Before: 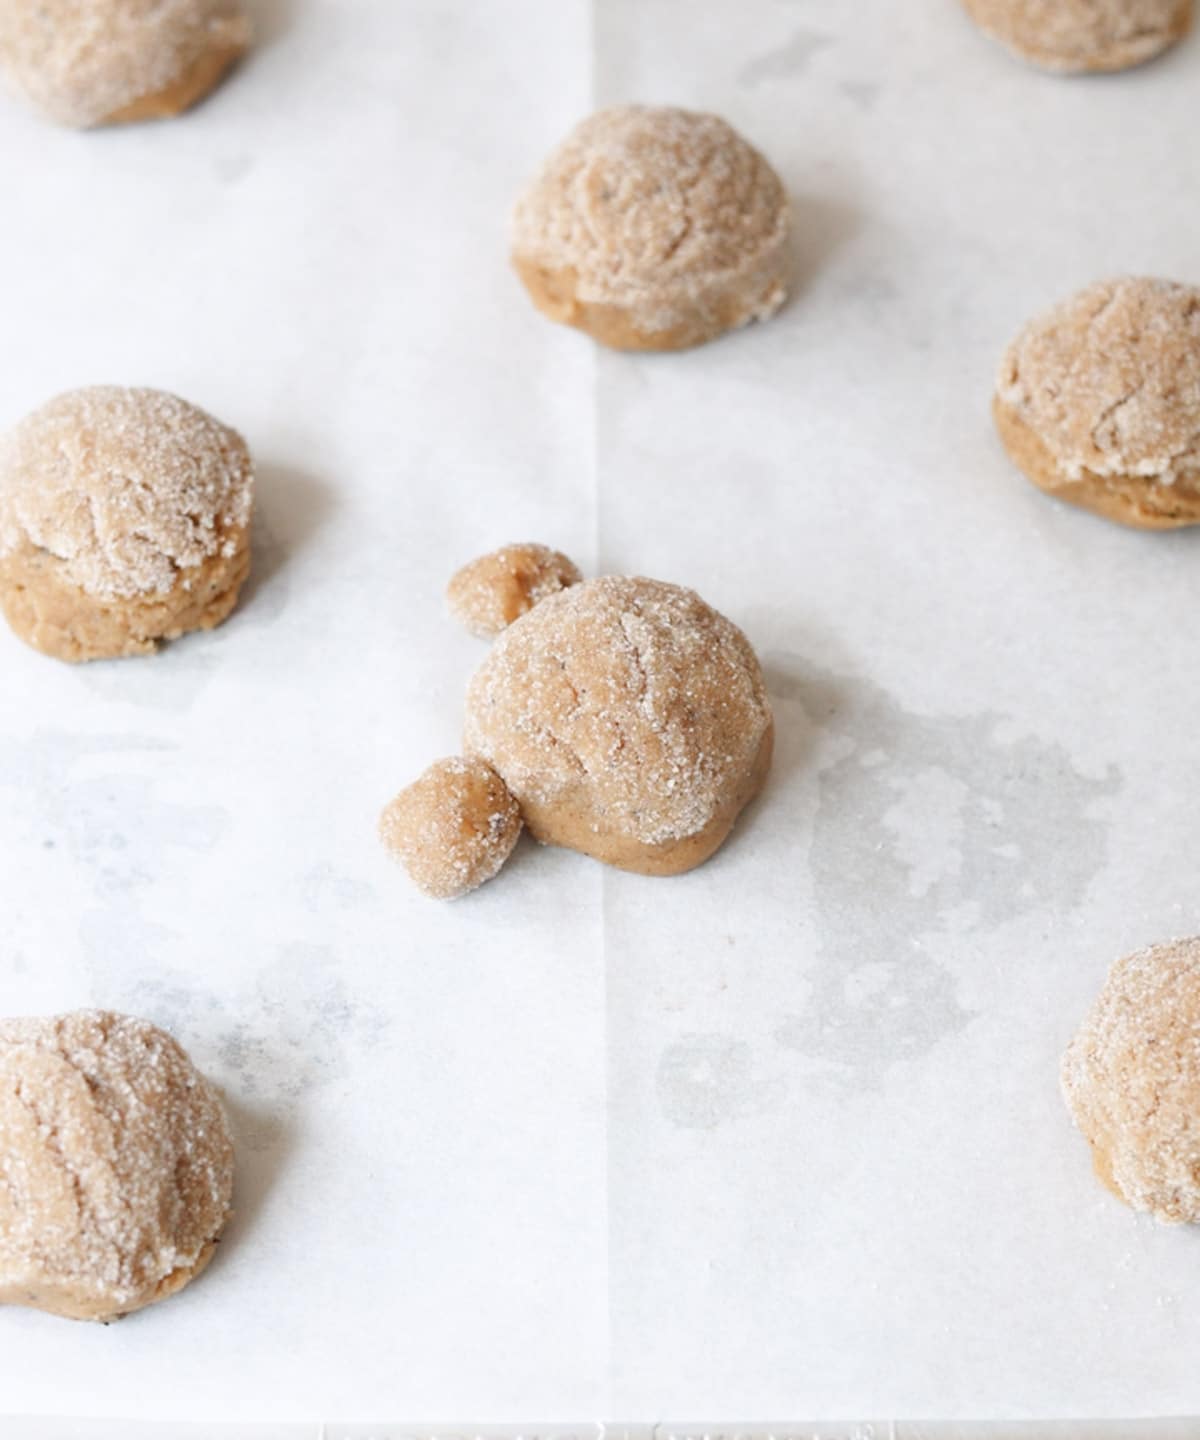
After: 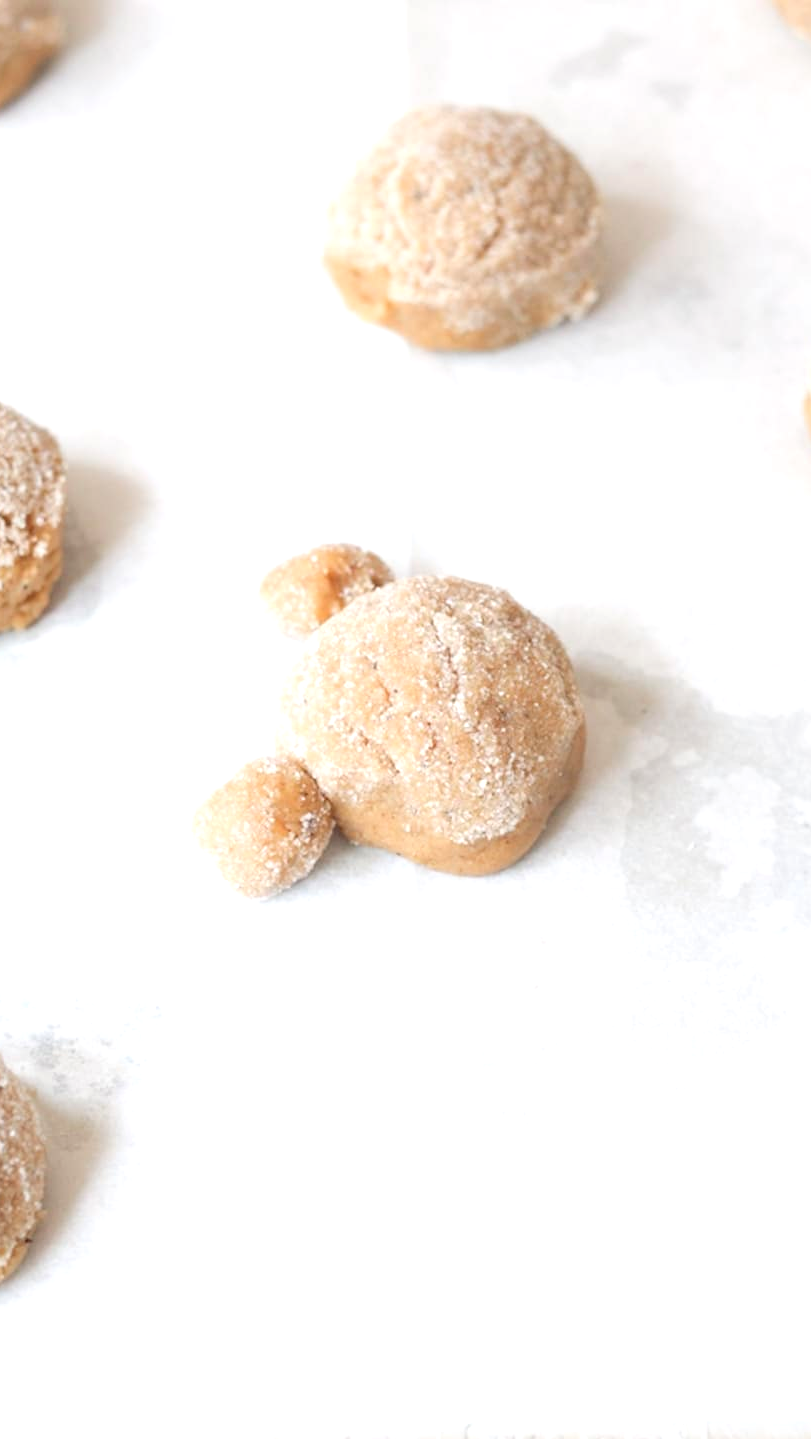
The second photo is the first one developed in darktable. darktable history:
contrast brightness saturation: brightness 0.14
exposure: black level correction 0.001, exposure 0.499 EV, compensate highlight preservation false
crop and rotate: left 15.739%, right 16.662%
